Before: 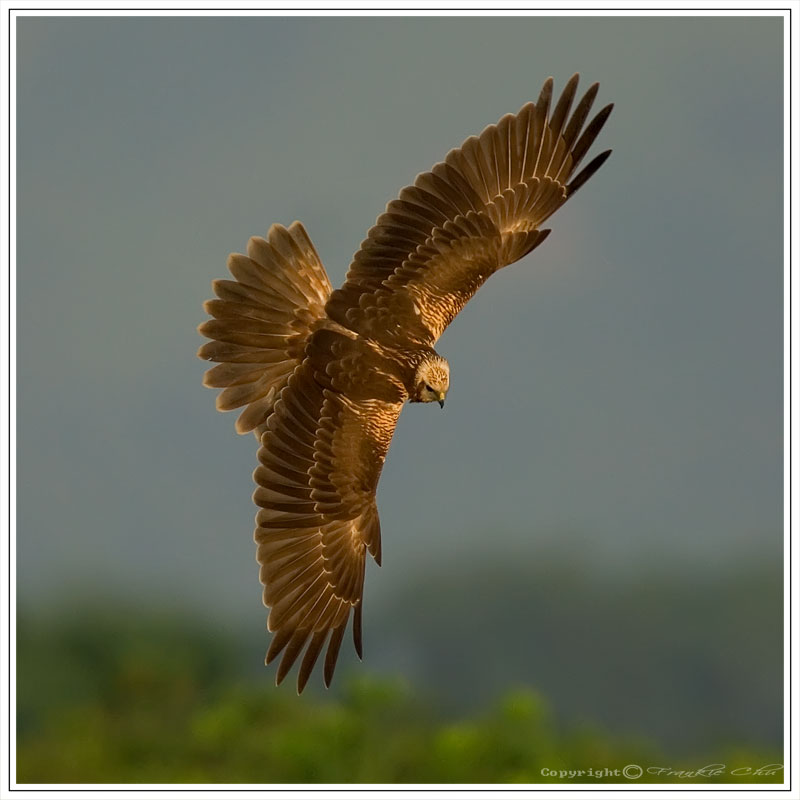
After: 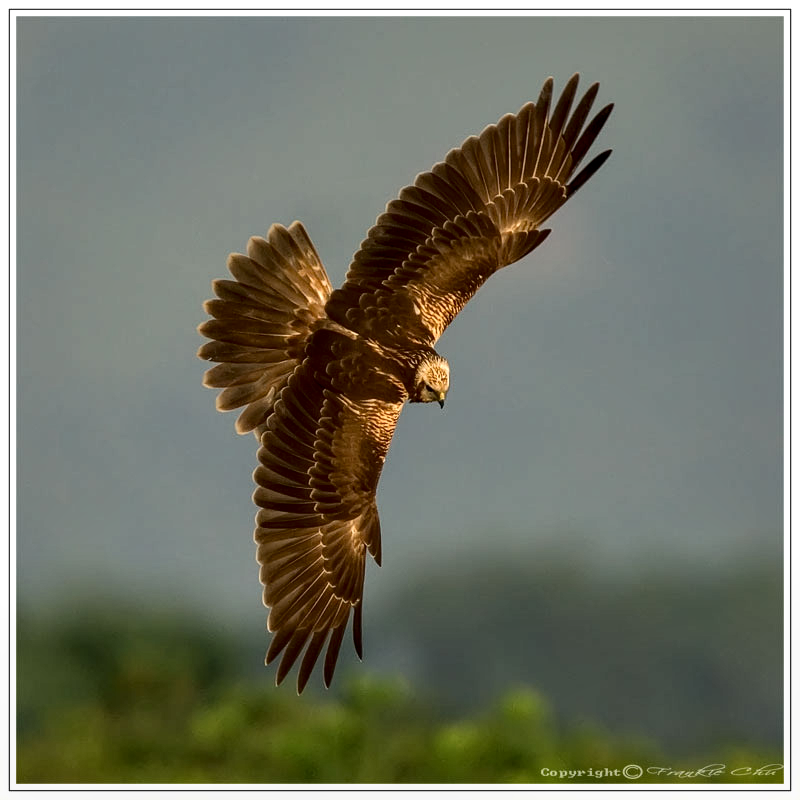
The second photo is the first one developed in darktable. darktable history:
tone curve: curves: ch0 [(0, 0) (0.003, 0.002) (0.011, 0.006) (0.025, 0.014) (0.044, 0.025) (0.069, 0.039) (0.1, 0.056) (0.136, 0.082) (0.177, 0.116) (0.224, 0.163) (0.277, 0.233) (0.335, 0.311) (0.399, 0.396) (0.468, 0.488) (0.543, 0.588) (0.623, 0.695) (0.709, 0.809) (0.801, 0.912) (0.898, 0.997) (1, 1)], color space Lab, independent channels, preserve colors none
local contrast: detail 130%
